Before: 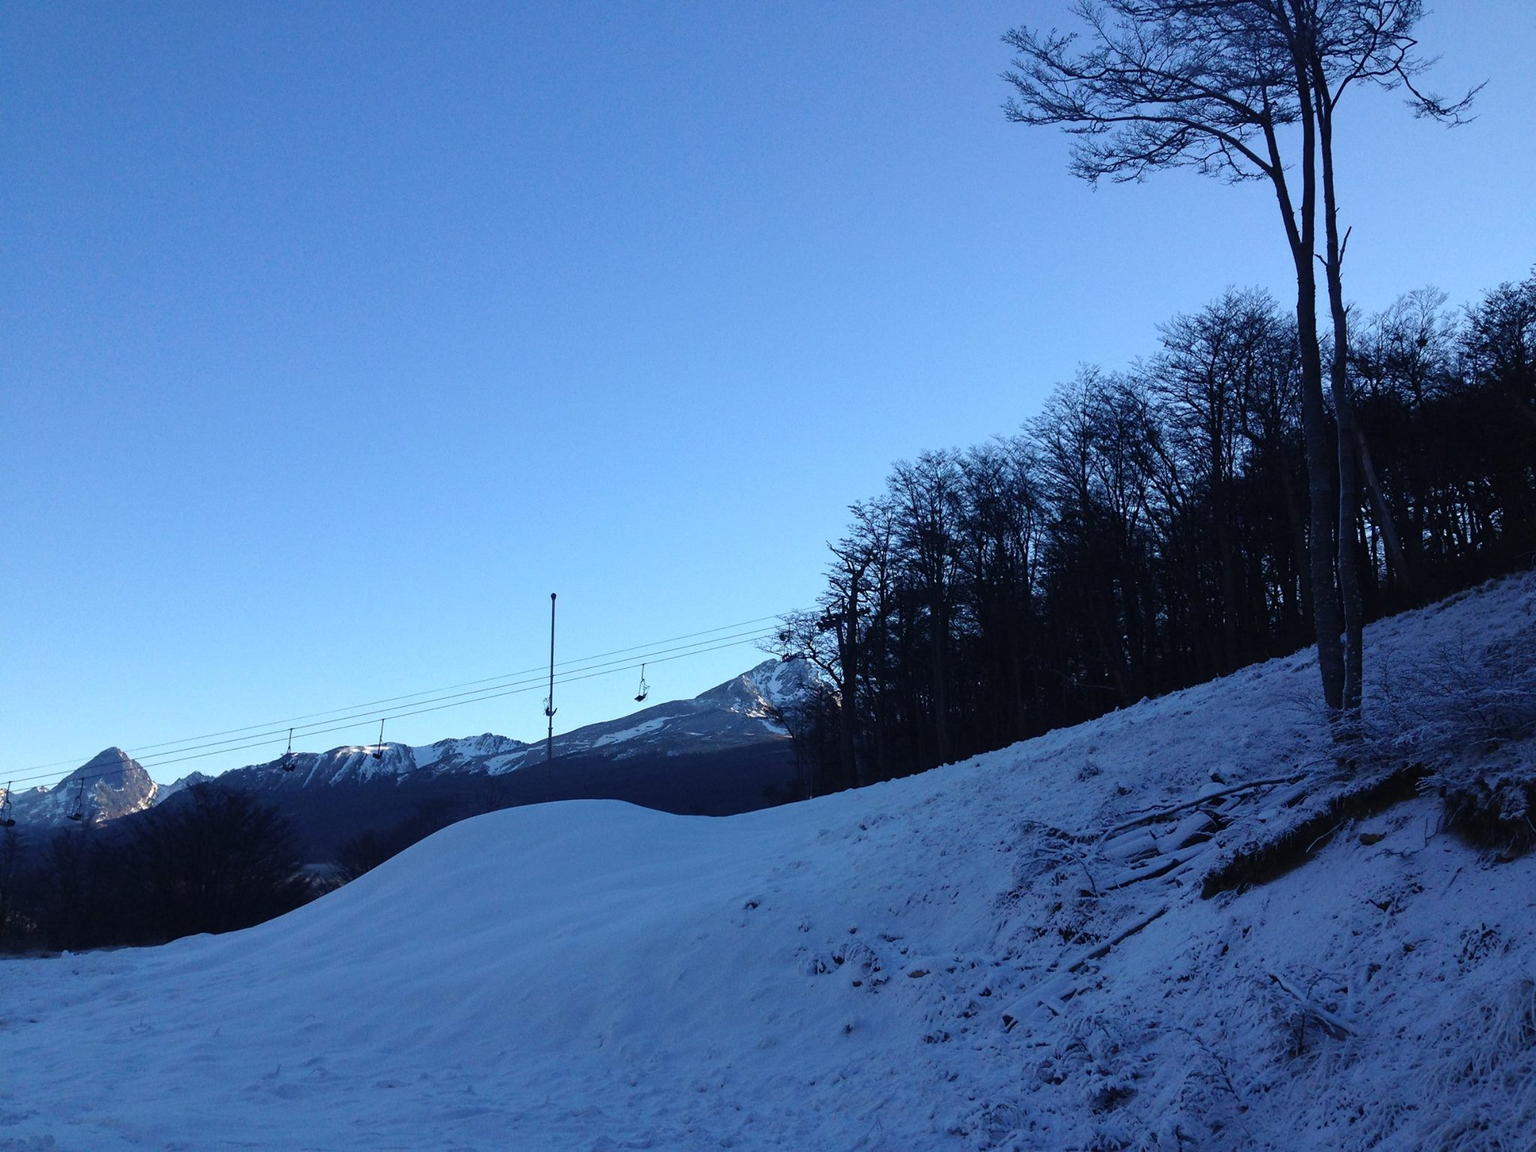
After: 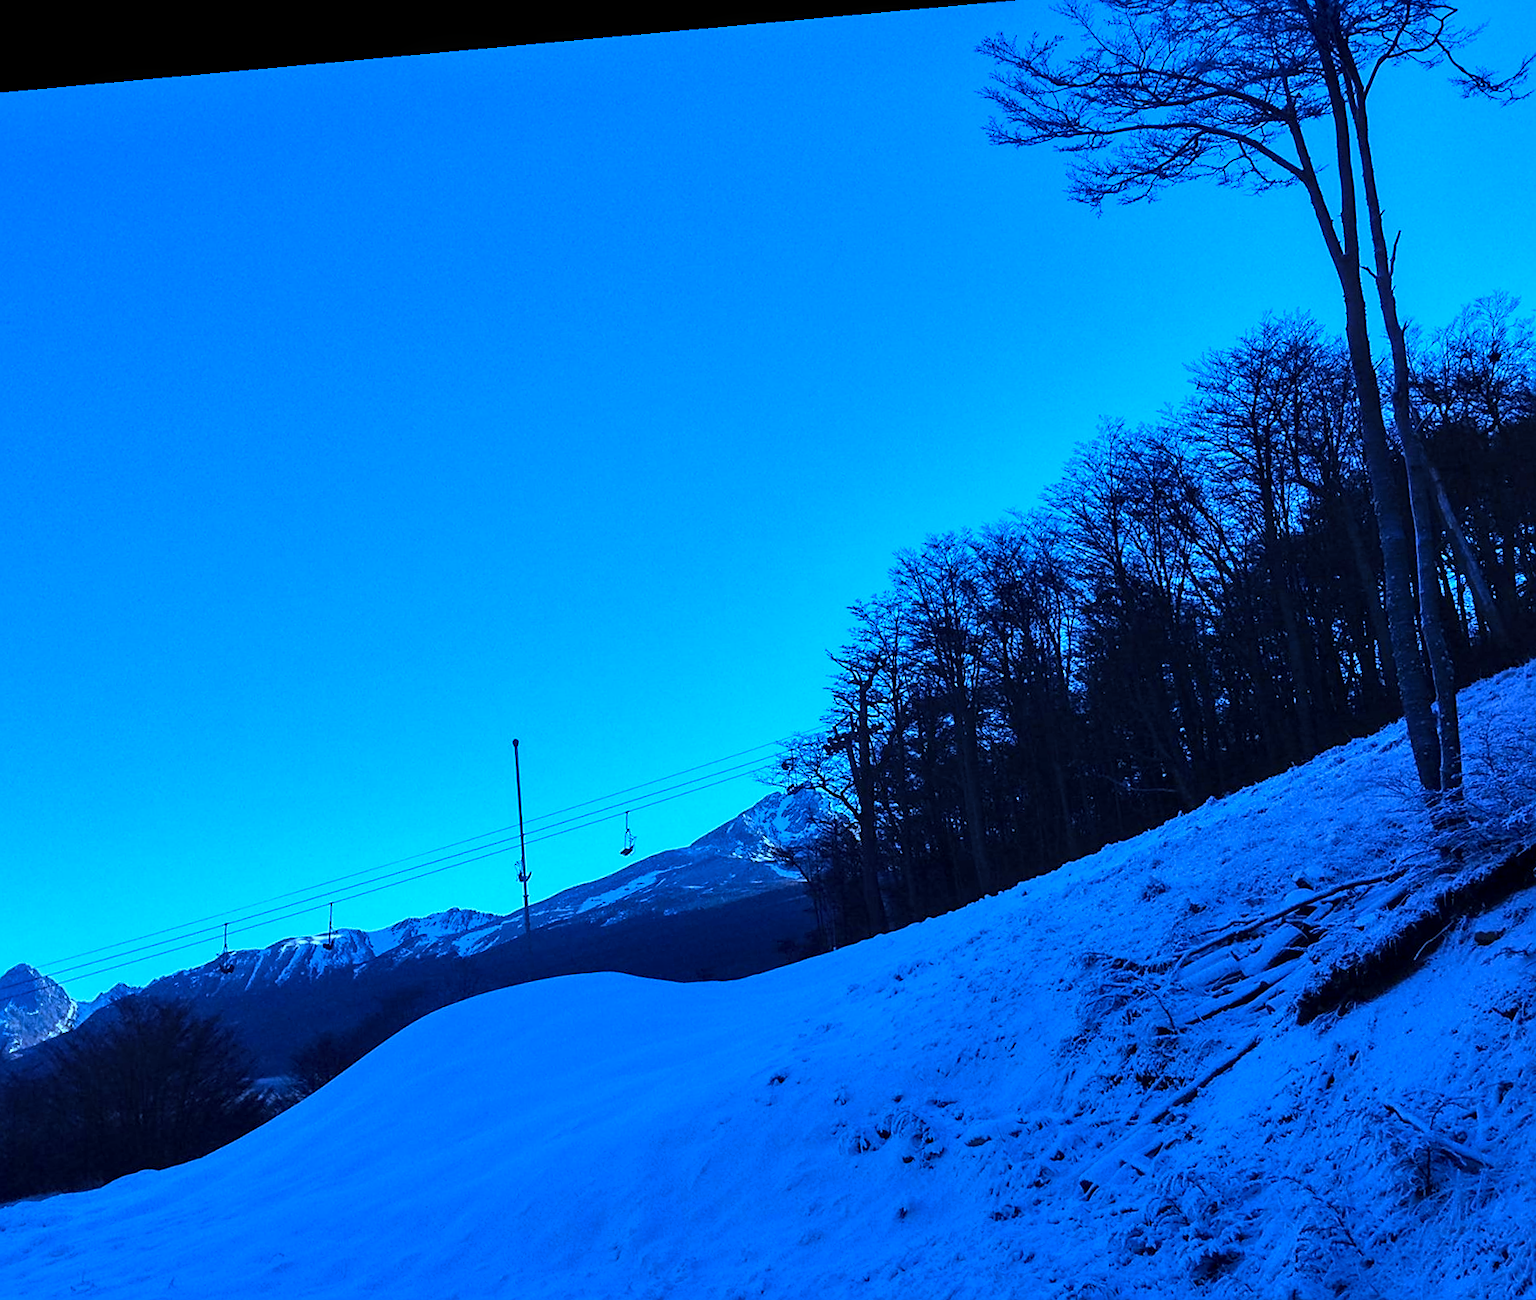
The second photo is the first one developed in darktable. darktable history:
crop: left 9.929%, top 3.475%, right 9.188%, bottom 9.529%
color correction: highlights a* -10.04, highlights b* -10.37
local contrast: detail 130%
shadows and highlights: shadows 43.71, white point adjustment -1.46, soften with gaussian
white balance: red 0.766, blue 1.537
sharpen: on, module defaults
exposure: exposure -0.05 EV
rotate and perspective: rotation -5.2°, automatic cropping off
